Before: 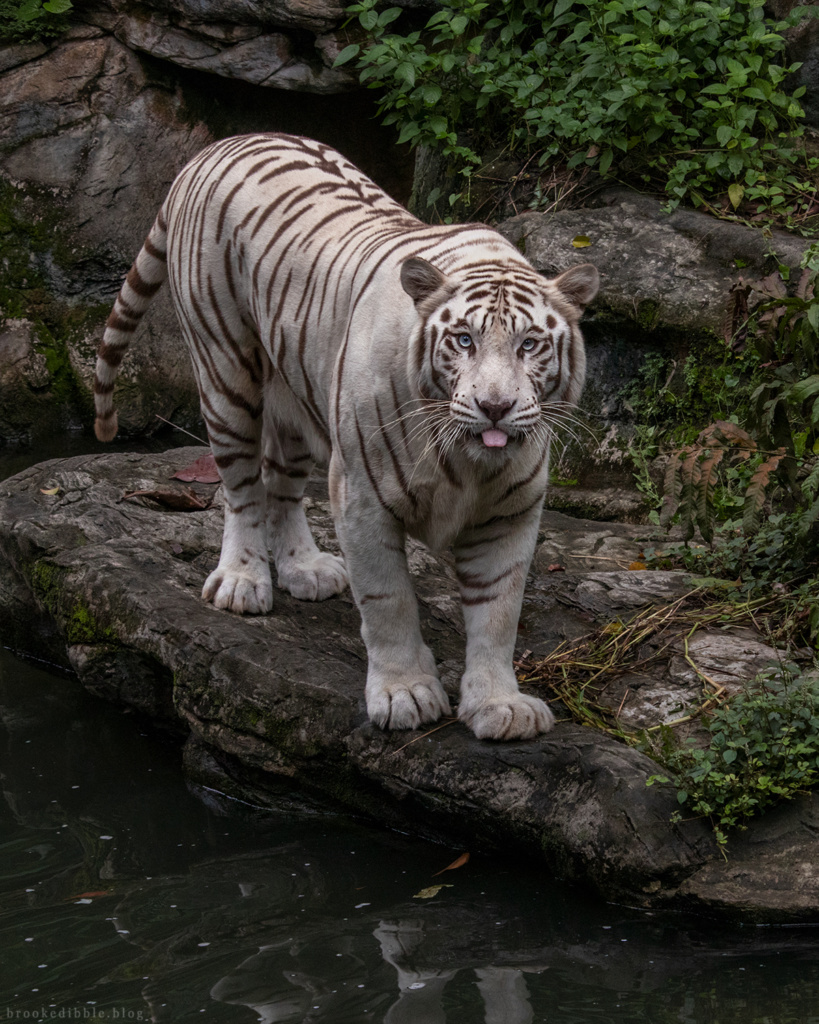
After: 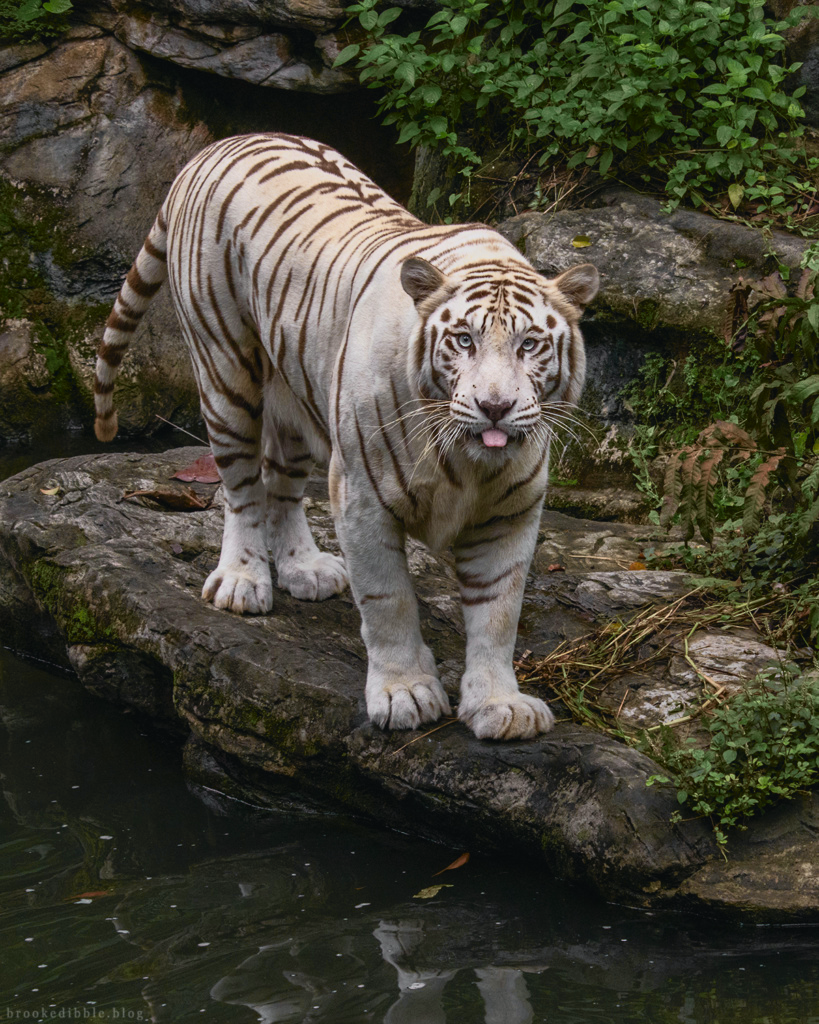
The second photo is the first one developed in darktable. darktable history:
tone curve: curves: ch0 [(0, 0.026) (0.181, 0.223) (0.405, 0.46) (0.456, 0.528) (0.634, 0.728) (0.877, 0.89) (0.984, 0.935)]; ch1 [(0, 0) (0.443, 0.43) (0.492, 0.488) (0.566, 0.579) (0.595, 0.625) (0.65, 0.657) (0.696, 0.725) (1, 1)]; ch2 [(0, 0) (0.33, 0.301) (0.421, 0.443) (0.447, 0.489) (0.495, 0.494) (0.537, 0.57) (0.586, 0.591) (0.663, 0.686) (1, 1)], color space Lab, independent channels, preserve colors none
tone curve #1: curves: ch0 [(0, 0.026) (0.181, 0.223) (0.405, 0.46) (0.456, 0.528) (0.634, 0.728) (0.877, 0.89) (0.984, 0.935)]; ch1 [(0, 0) (0.443, 0.43) (0.492, 0.488) (0.566, 0.579) (0.595, 0.625) (0.608, 0.667) (0.65, 0.729) (1, 1)]; ch2 [(0, 0) (0.33, 0.301) (0.421, 0.443) (0.447, 0.489) (0.495, 0.494) (0.537, 0.57) (0.586, 0.591) (0.663, 0.686) (1, 1)], color space Lab, independent channels, preserve colors none
